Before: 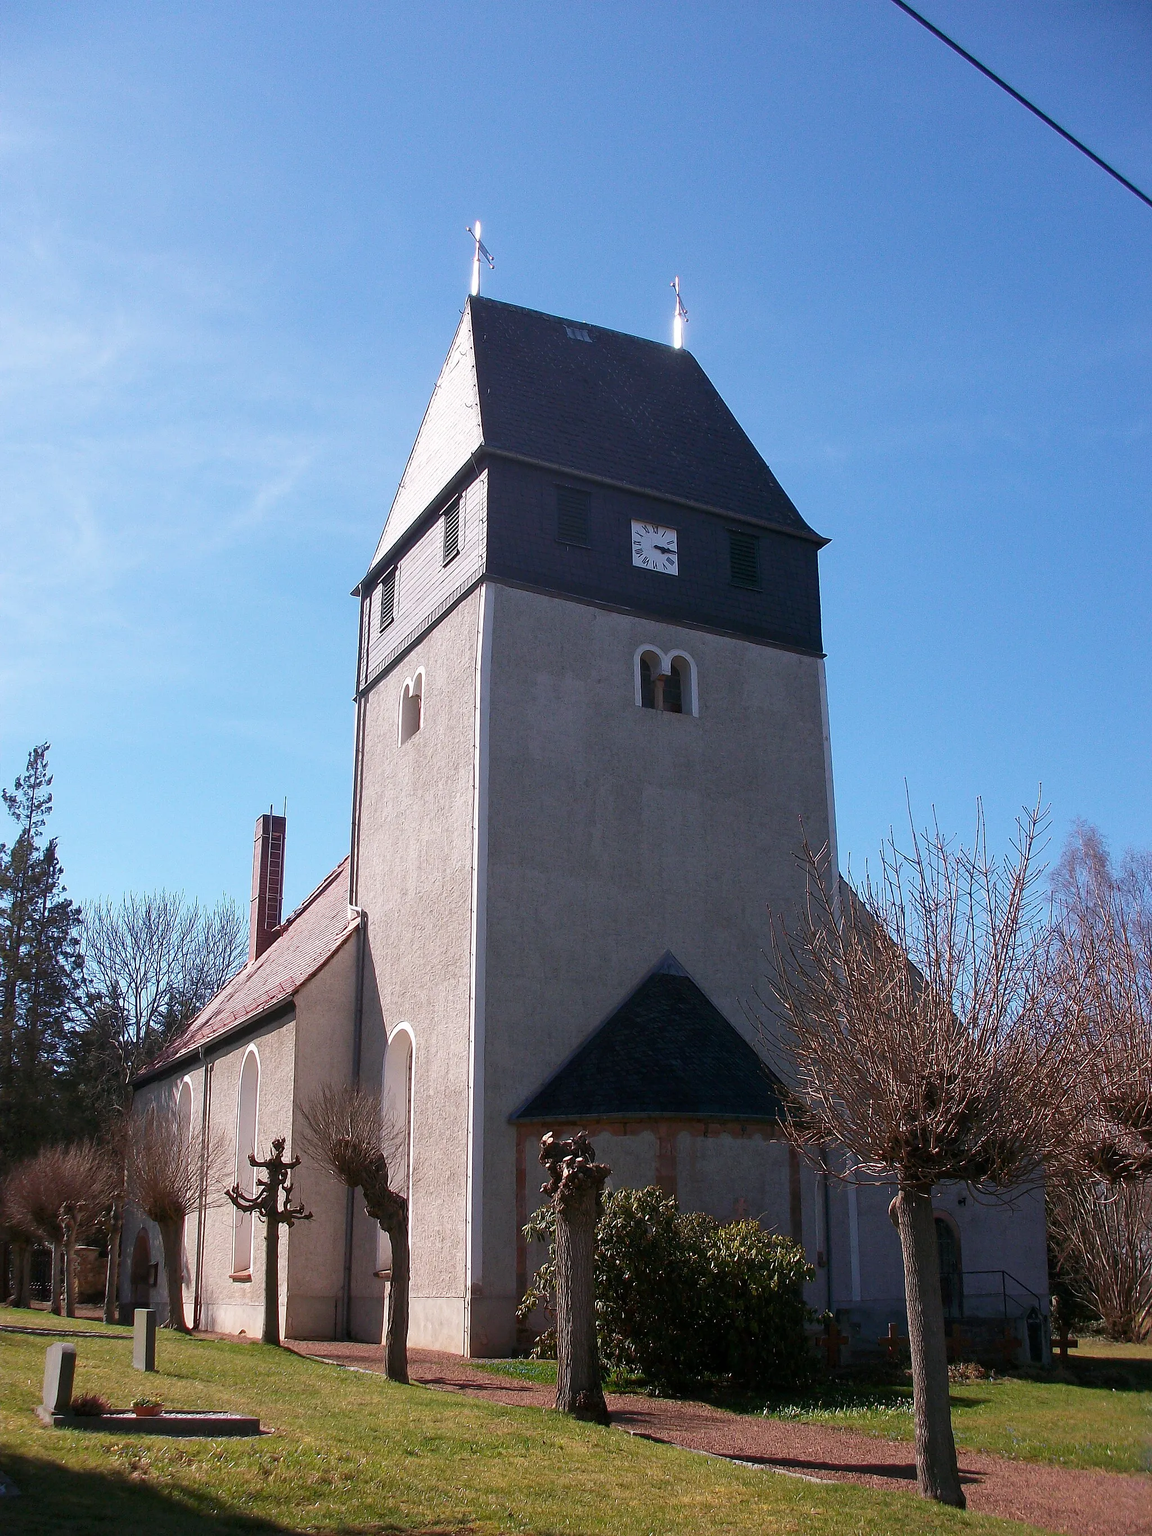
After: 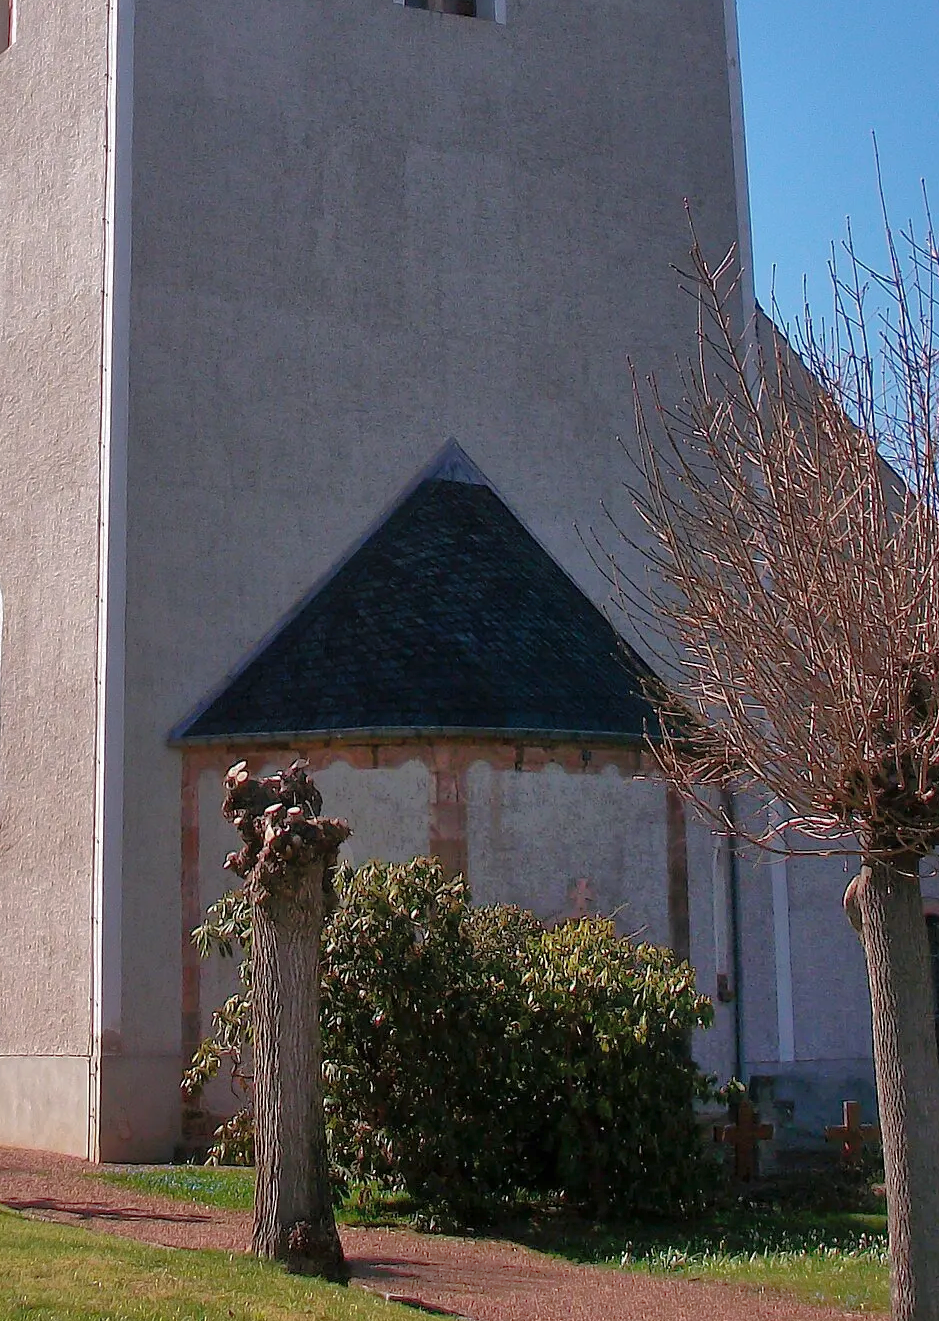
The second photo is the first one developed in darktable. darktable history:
shadows and highlights: shadows 60, highlights -60
crop: left 35.976%, top 45.819%, right 18.162%, bottom 5.807%
